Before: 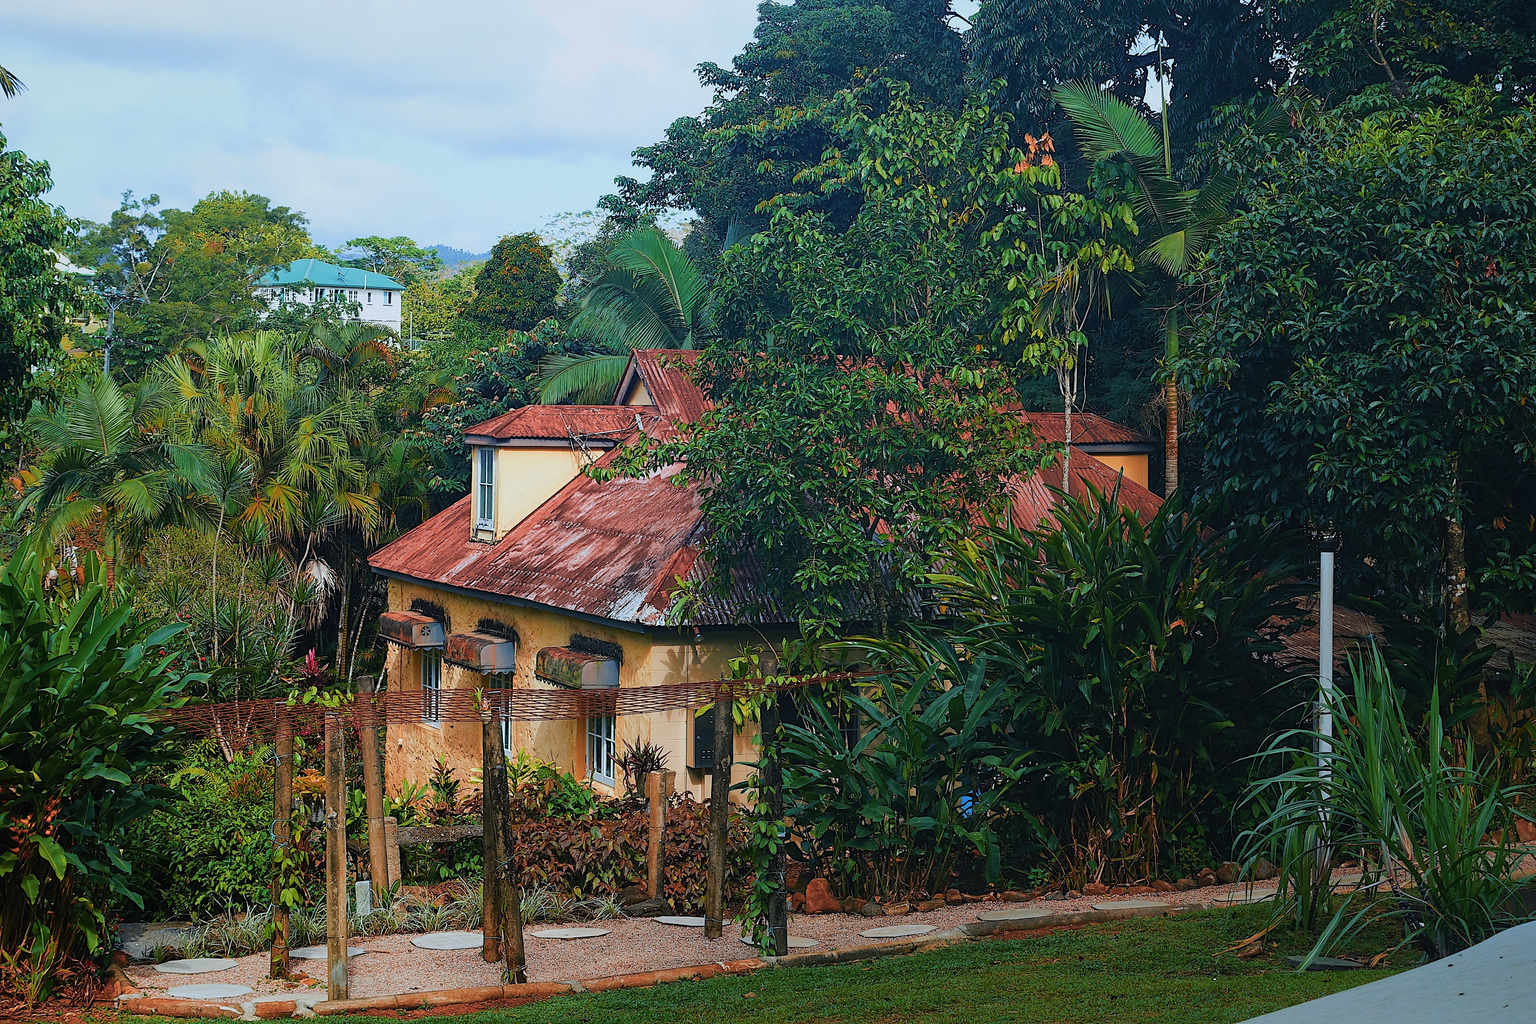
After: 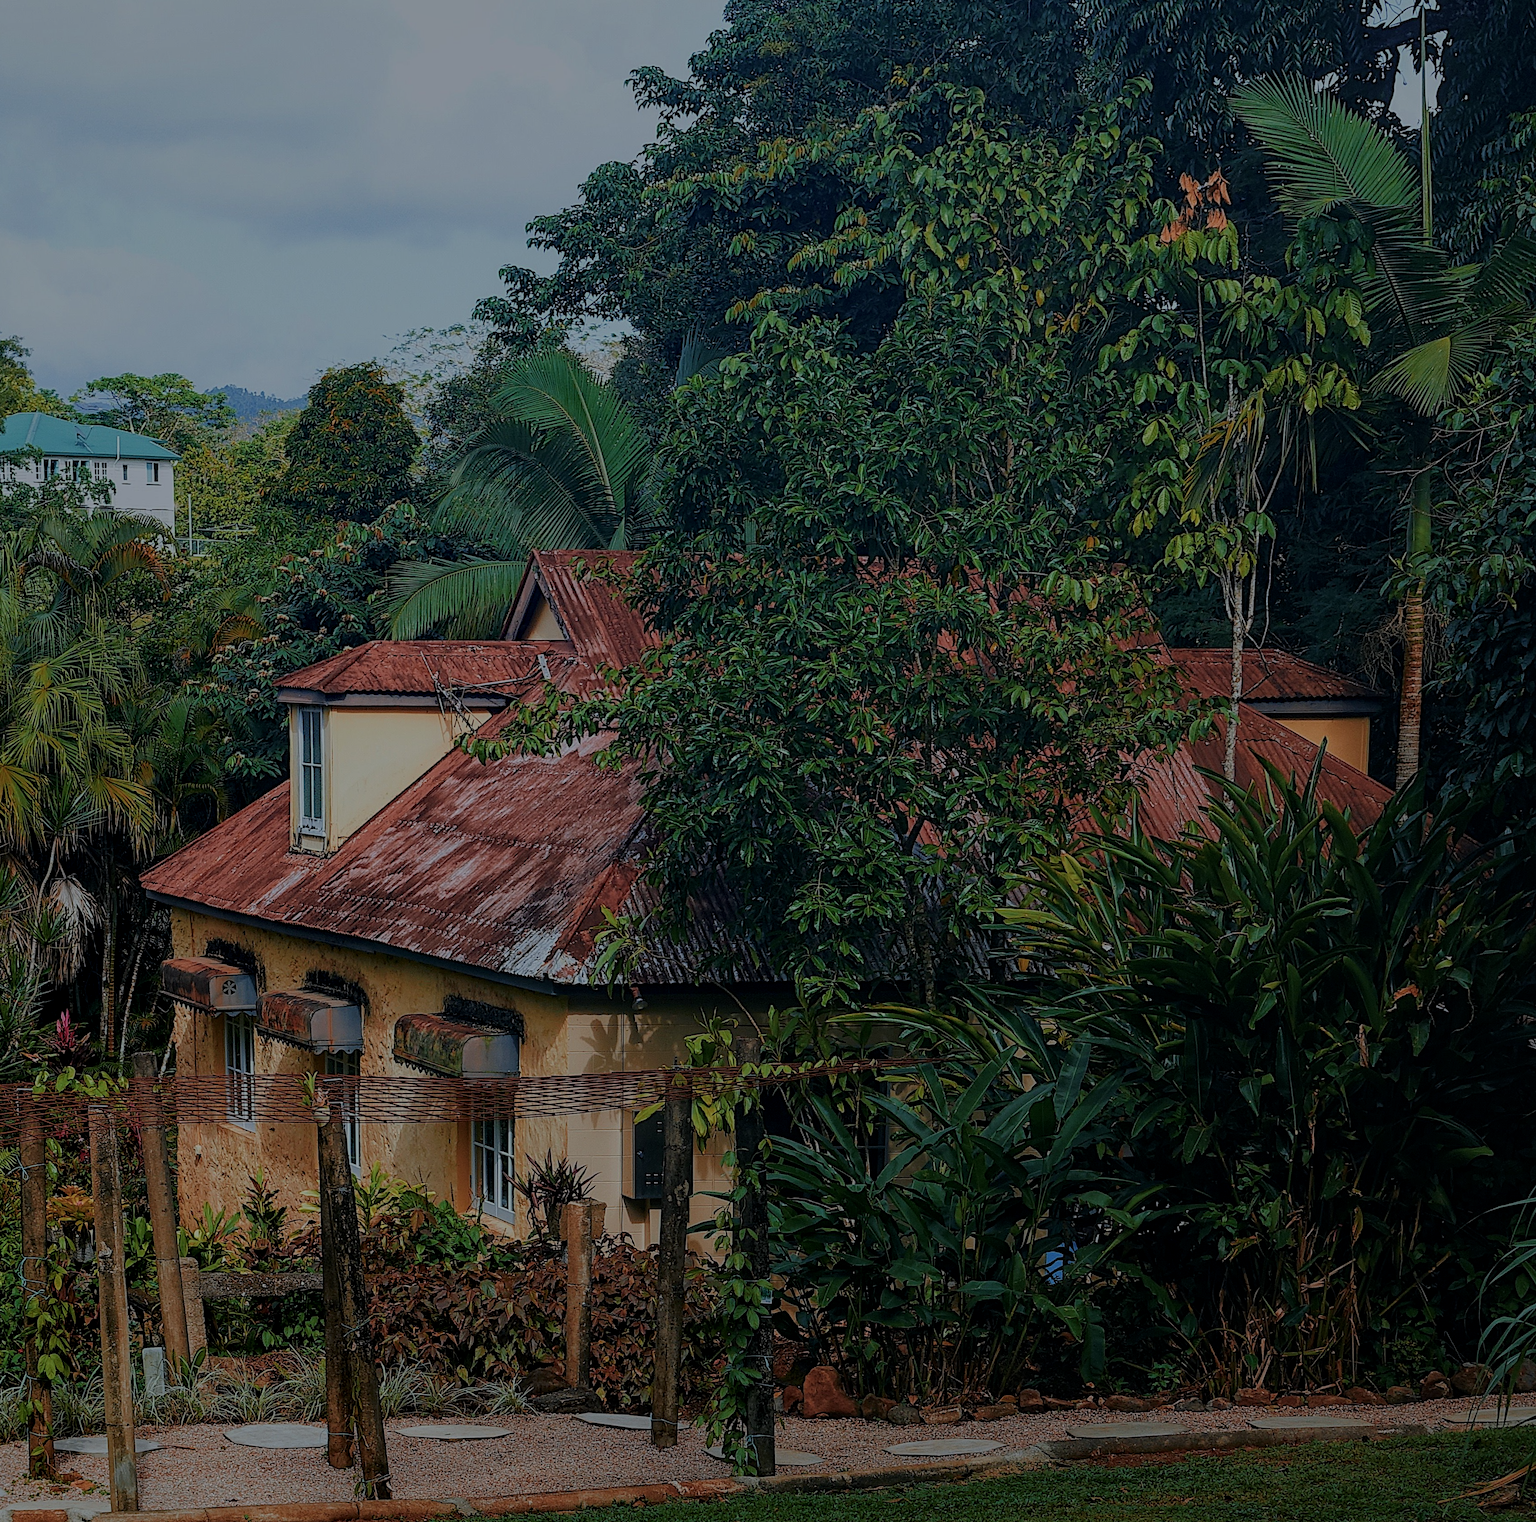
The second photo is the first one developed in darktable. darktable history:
local contrast: on, module defaults
exposure: exposure -1.468 EV, compensate highlight preservation false
rotate and perspective: rotation 0.062°, lens shift (vertical) 0.115, lens shift (horizontal) -0.133, crop left 0.047, crop right 0.94, crop top 0.061, crop bottom 0.94
contrast brightness saturation: saturation -0.05
crop and rotate: left 14.385%, right 18.948%
bloom: size 38%, threshold 95%, strength 30%
